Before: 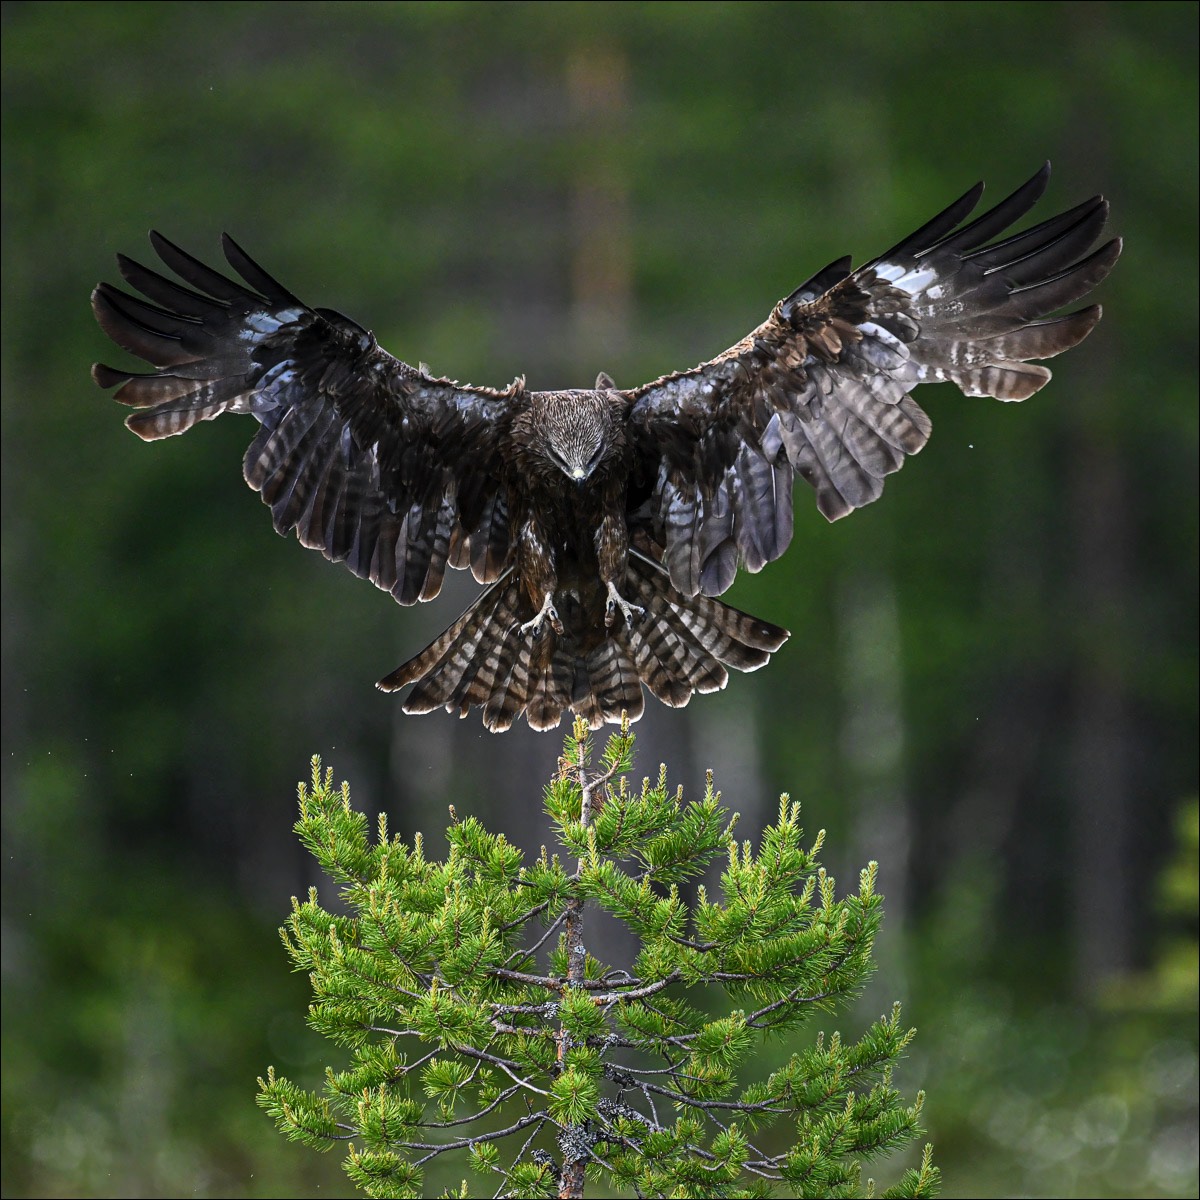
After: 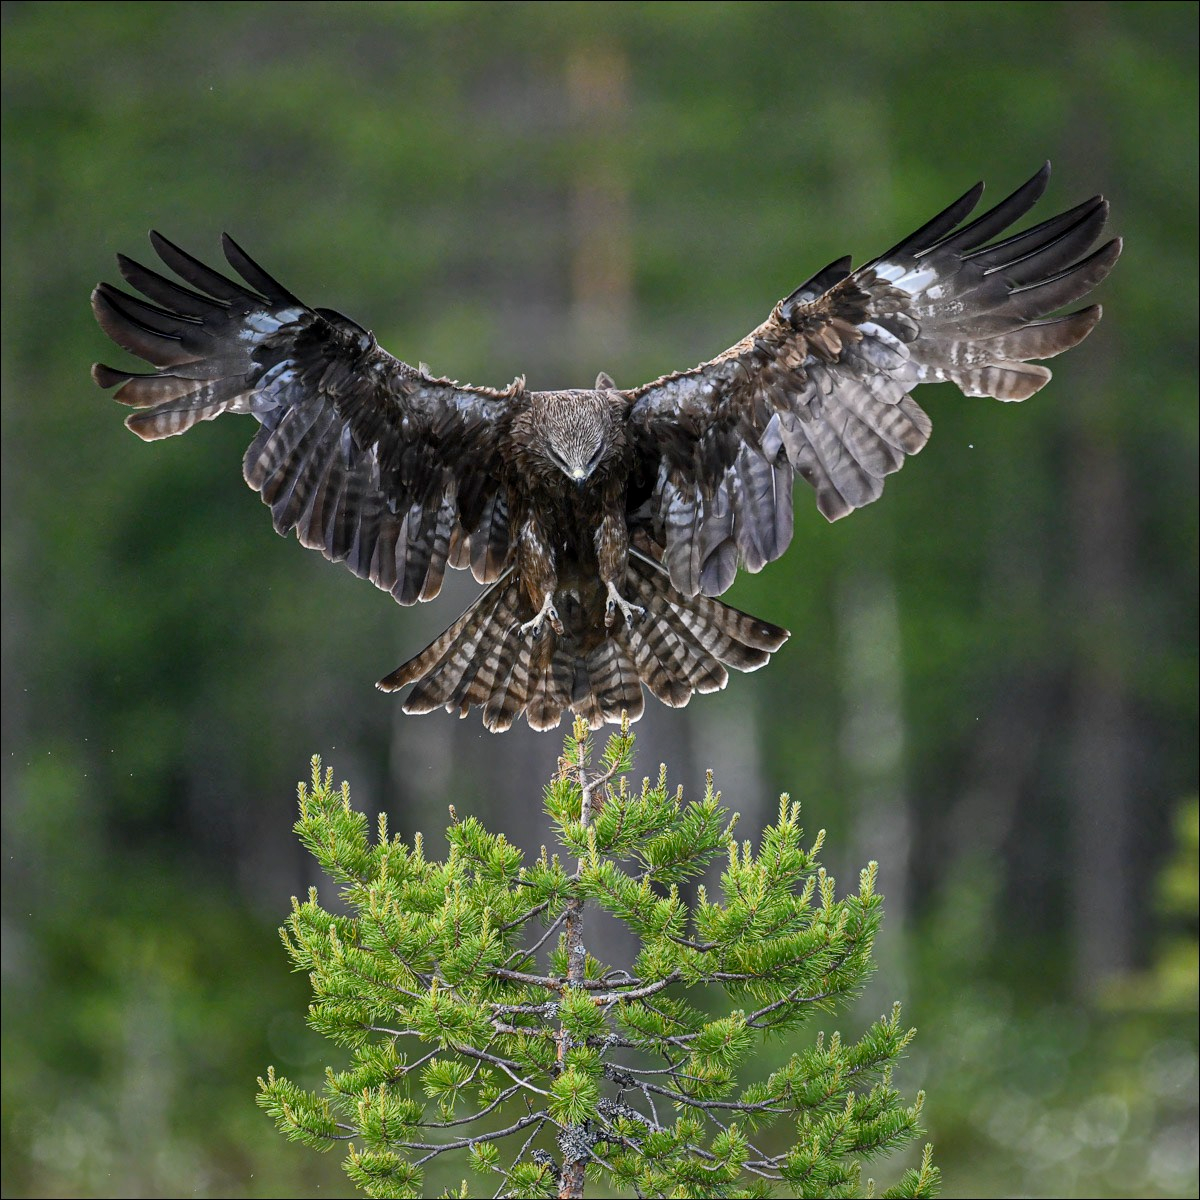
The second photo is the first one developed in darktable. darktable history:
shadows and highlights: shadows 30.13
